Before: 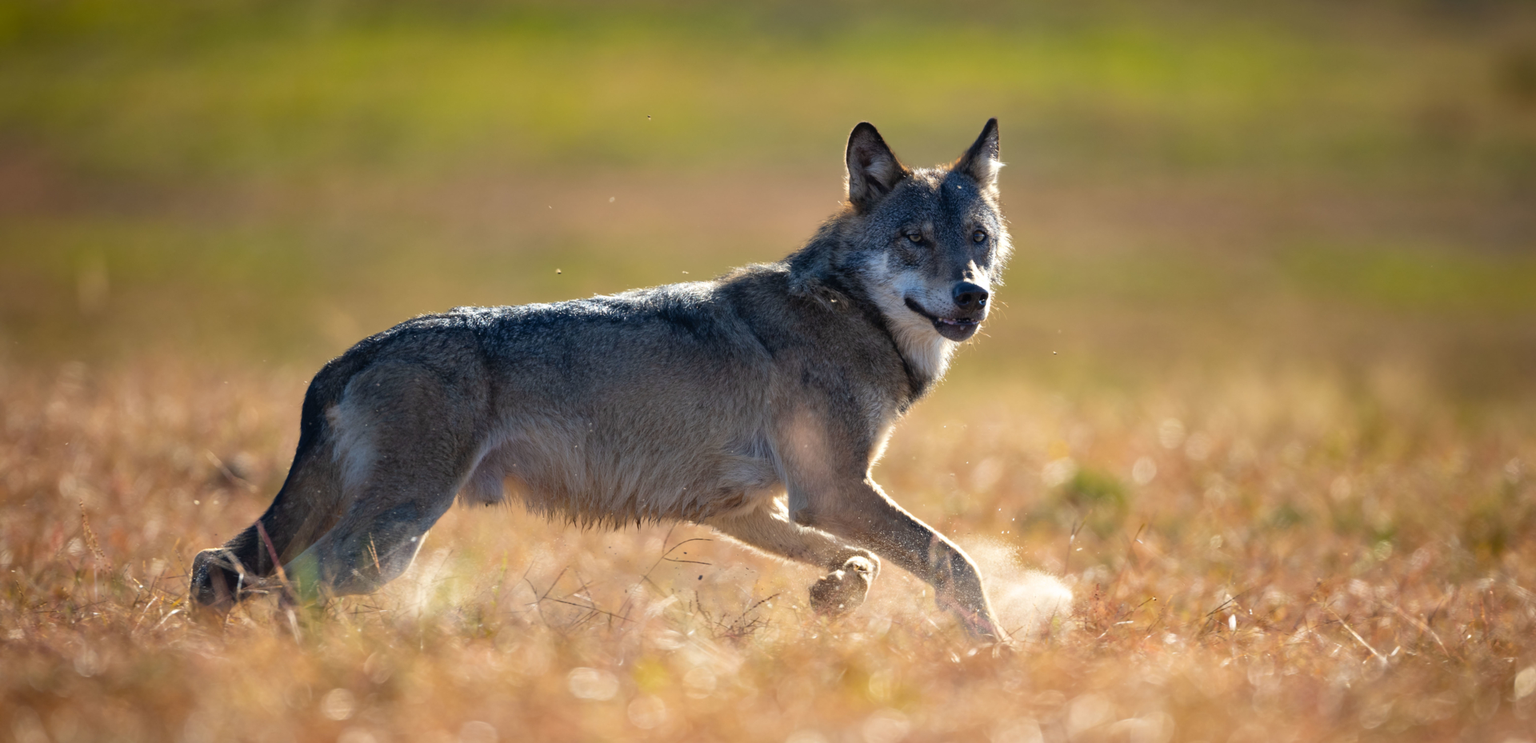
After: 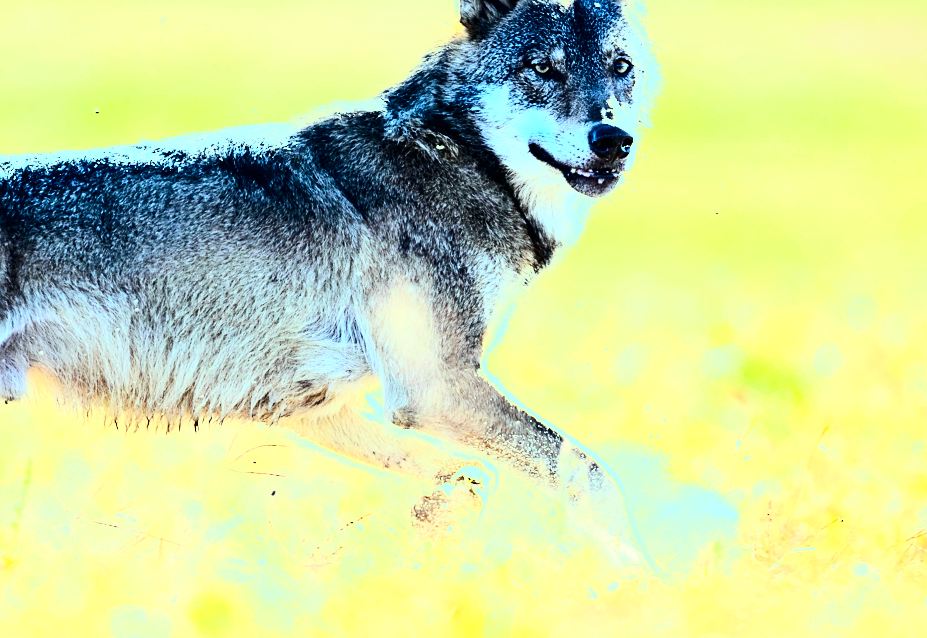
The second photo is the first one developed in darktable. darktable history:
crop: left 31.379%, top 24.658%, right 20.326%, bottom 6.628%
contrast brightness saturation: contrast 0.22, brightness -0.19, saturation 0.24
sharpen: on, module defaults
exposure: black level correction 0, exposure 1.1 EV, compensate exposure bias true, compensate highlight preservation false
color balance: mode lift, gamma, gain (sRGB), lift [0.997, 0.979, 1.021, 1.011], gamma [1, 1.084, 0.916, 0.998], gain [1, 0.87, 1.13, 1.101], contrast 4.55%, contrast fulcrum 38.24%, output saturation 104.09%
rgb curve: curves: ch0 [(0, 0) (0.21, 0.15) (0.24, 0.21) (0.5, 0.75) (0.75, 0.96) (0.89, 0.99) (1, 1)]; ch1 [(0, 0.02) (0.21, 0.13) (0.25, 0.2) (0.5, 0.67) (0.75, 0.9) (0.89, 0.97) (1, 1)]; ch2 [(0, 0.02) (0.21, 0.13) (0.25, 0.2) (0.5, 0.67) (0.75, 0.9) (0.89, 0.97) (1, 1)], compensate middle gray true
